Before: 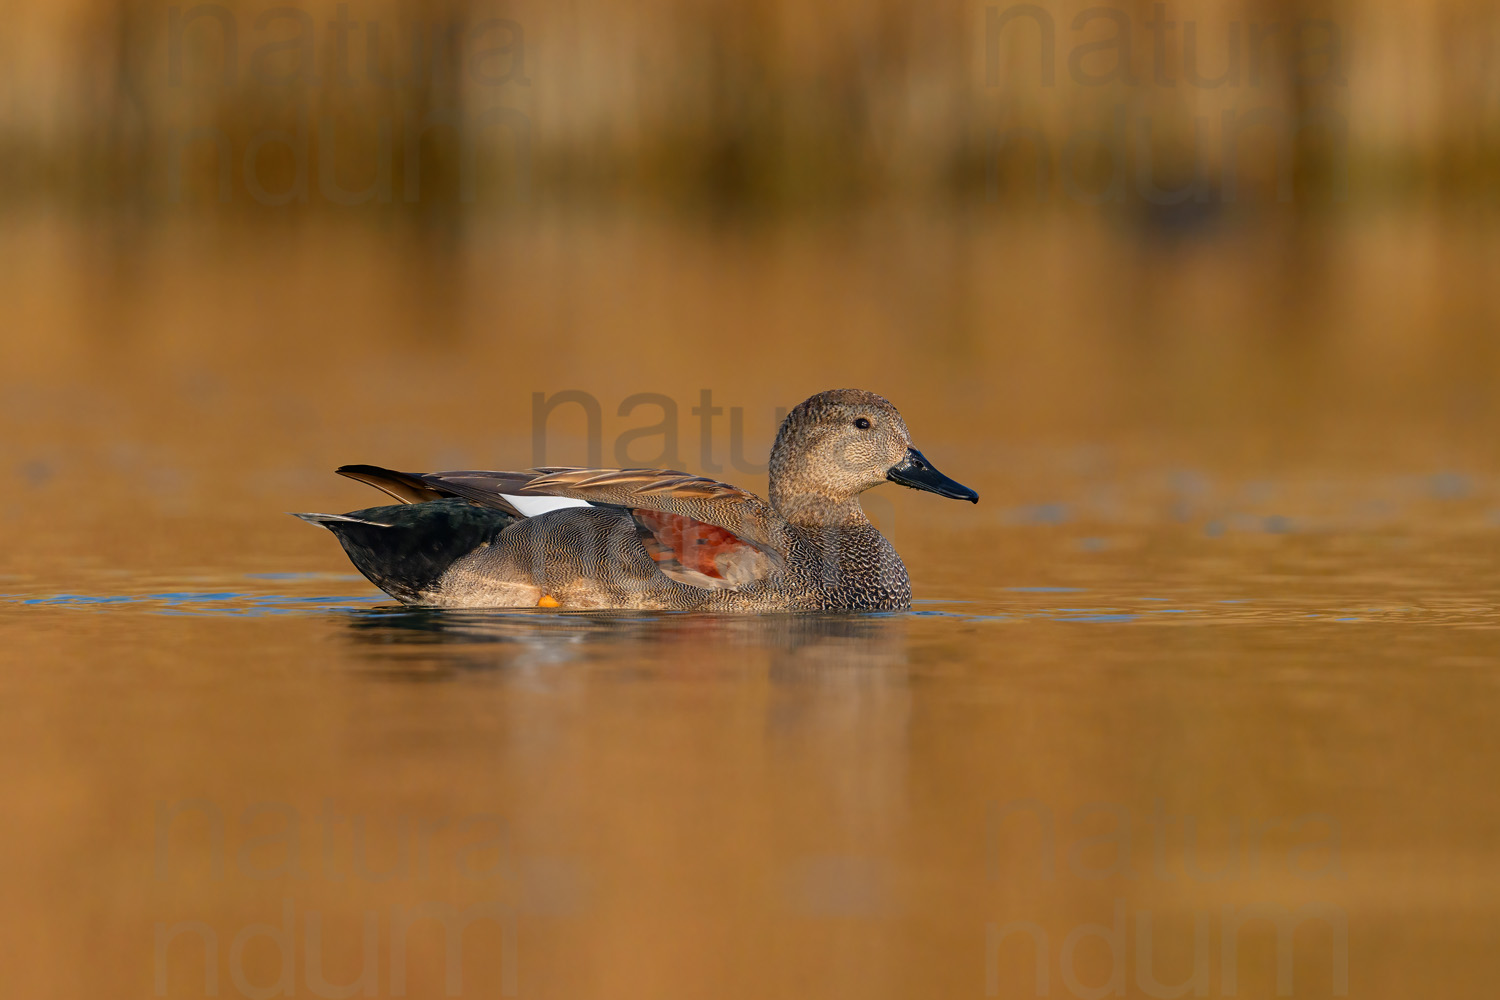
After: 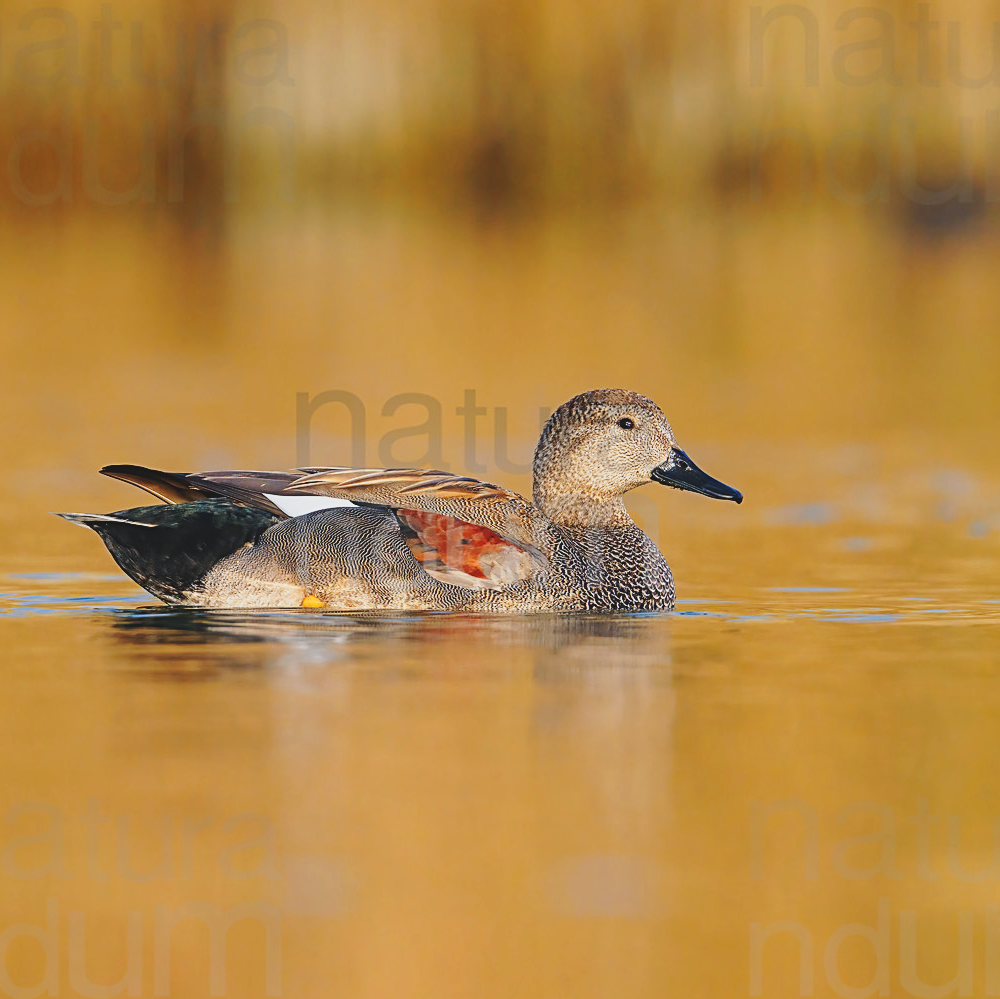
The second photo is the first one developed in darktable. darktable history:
contrast brightness saturation: contrast -0.15, brightness 0.05, saturation -0.12
crop and rotate: left 15.754%, right 17.579%
white balance: red 0.967, blue 1.049
base curve: curves: ch0 [(0, 0) (0.036, 0.037) (0.121, 0.228) (0.46, 0.76) (0.859, 0.983) (1, 1)], preserve colors none
sharpen: on, module defaults
